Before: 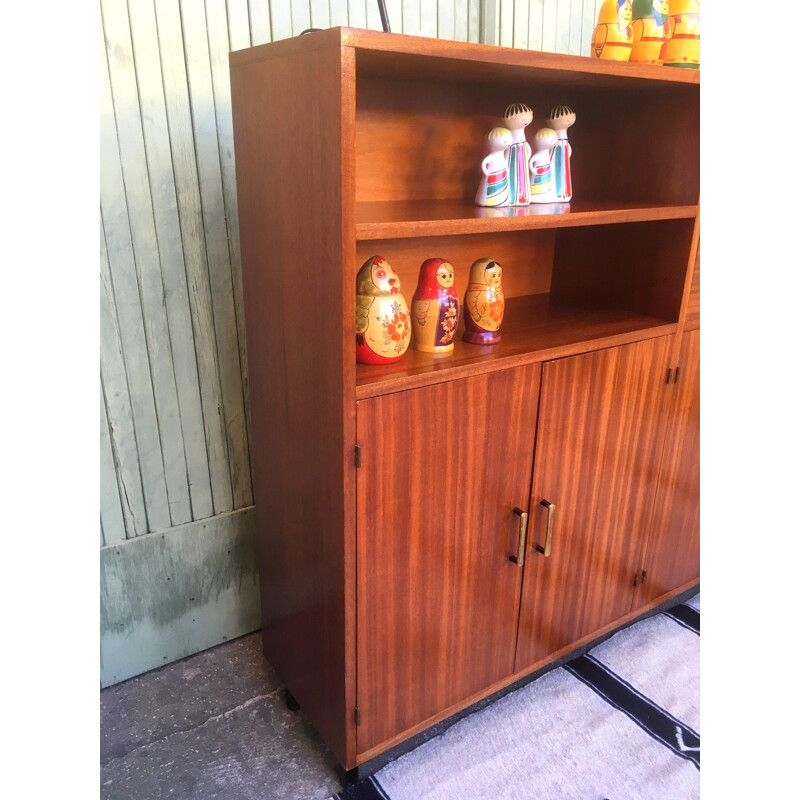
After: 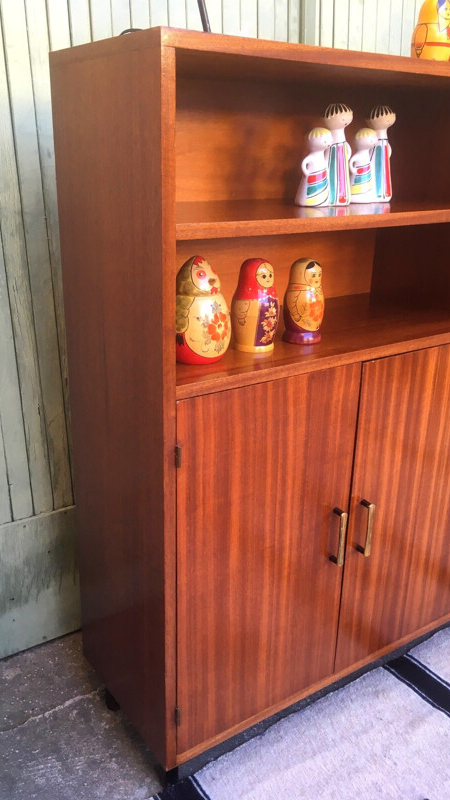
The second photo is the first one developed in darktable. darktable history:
crop and rotate: left 22.586%, right 21.144%
